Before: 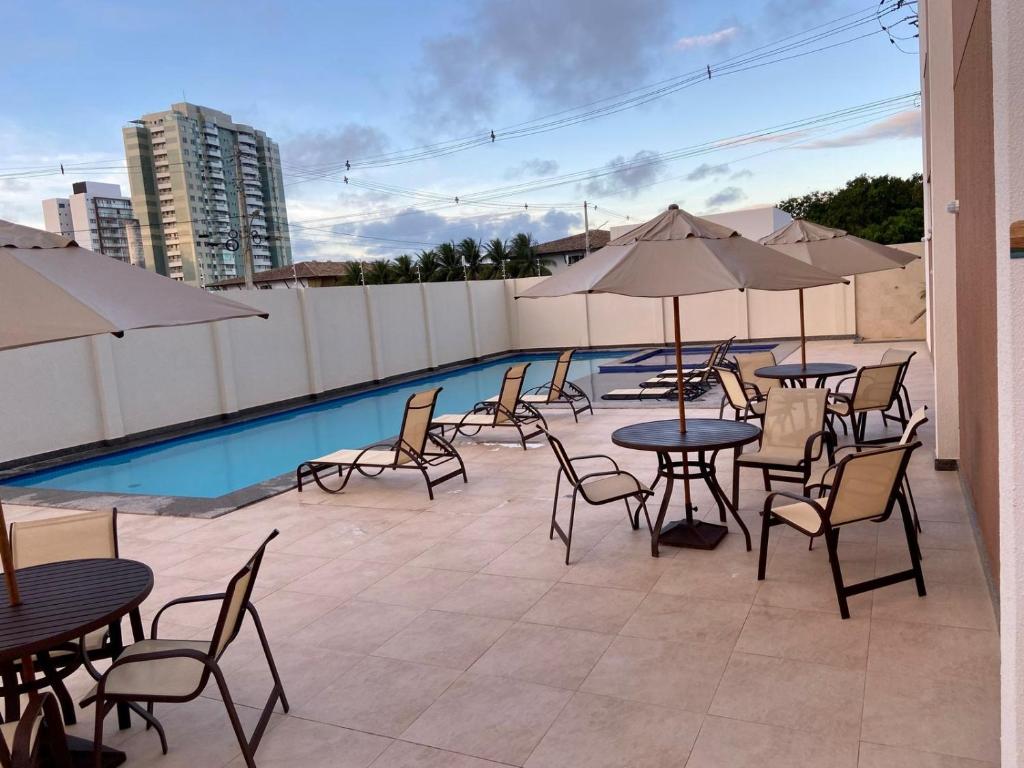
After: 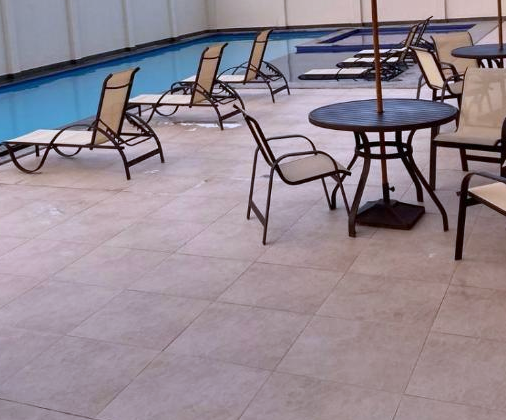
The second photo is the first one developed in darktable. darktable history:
crop: left 29.672%, top 41.786%, right 20.851%, bottom 3.487%
white balance: red 0.954, blue 1.079
